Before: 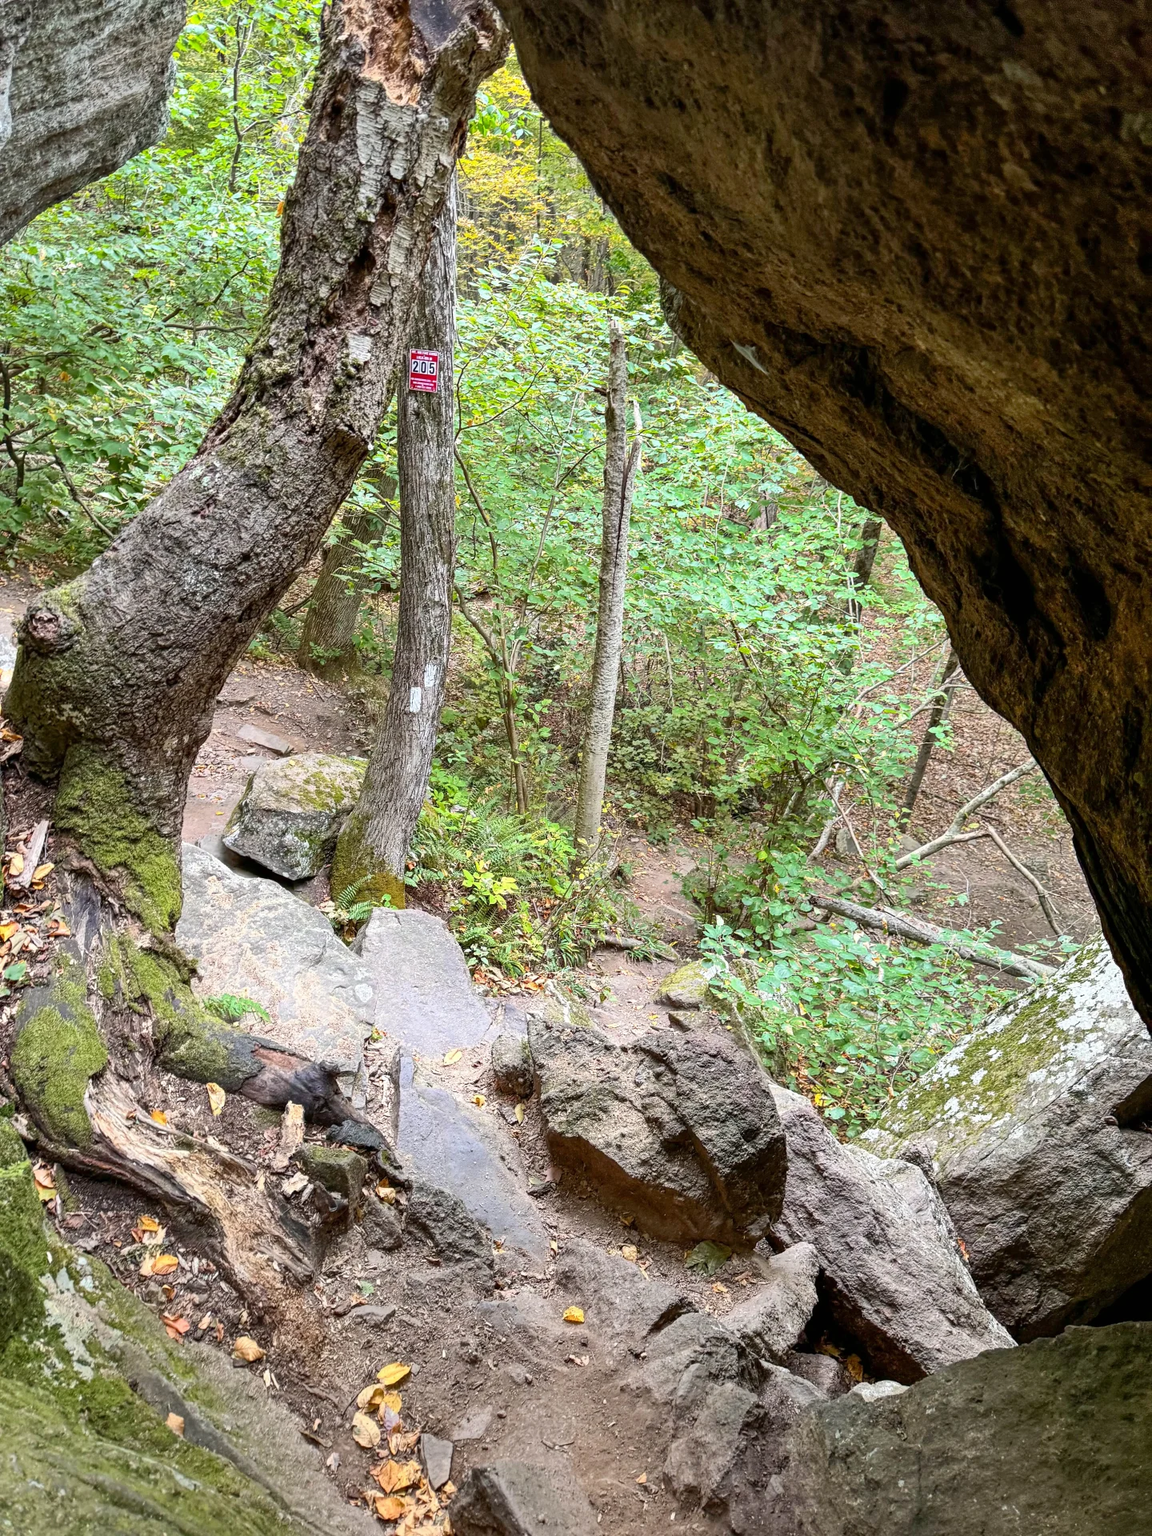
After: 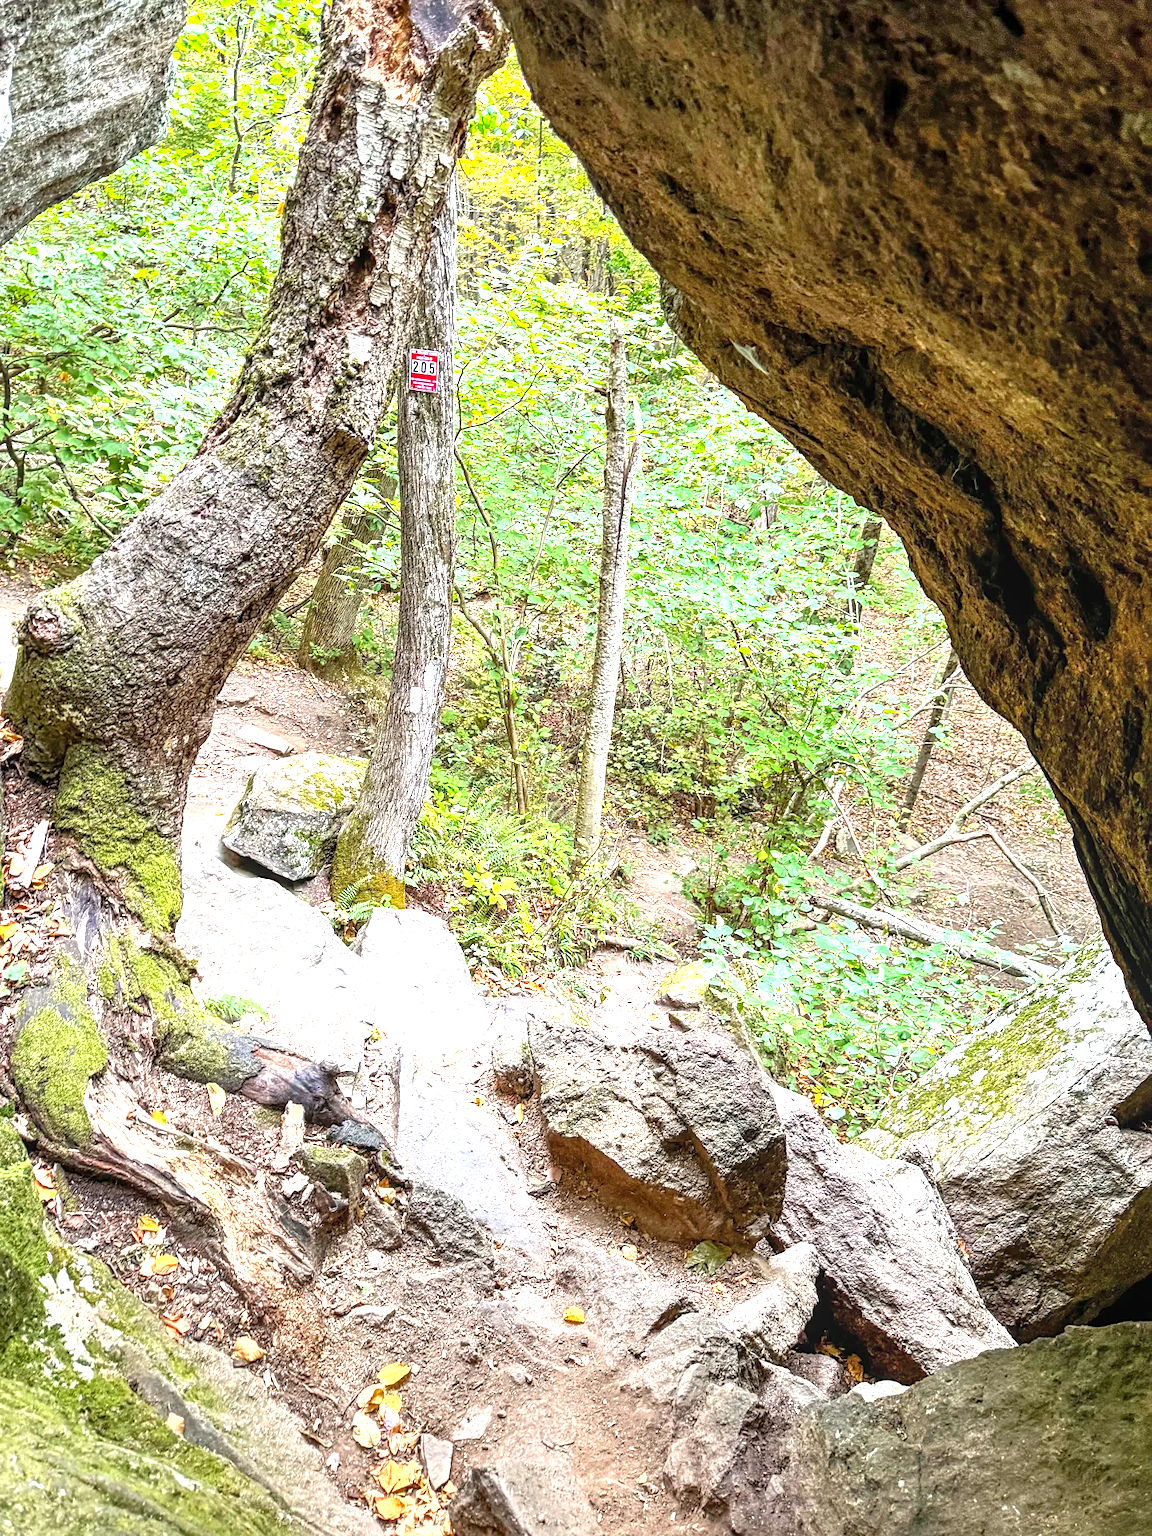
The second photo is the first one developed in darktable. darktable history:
local contrast: on, module defaults
exposure: black level correction 0, exposure 1.101 EV, compensate highlight preservation false
contrast brightness saturation: contrast 0.027, brightness 0.055, saturation 0.13
sharpen: amount 0.208
